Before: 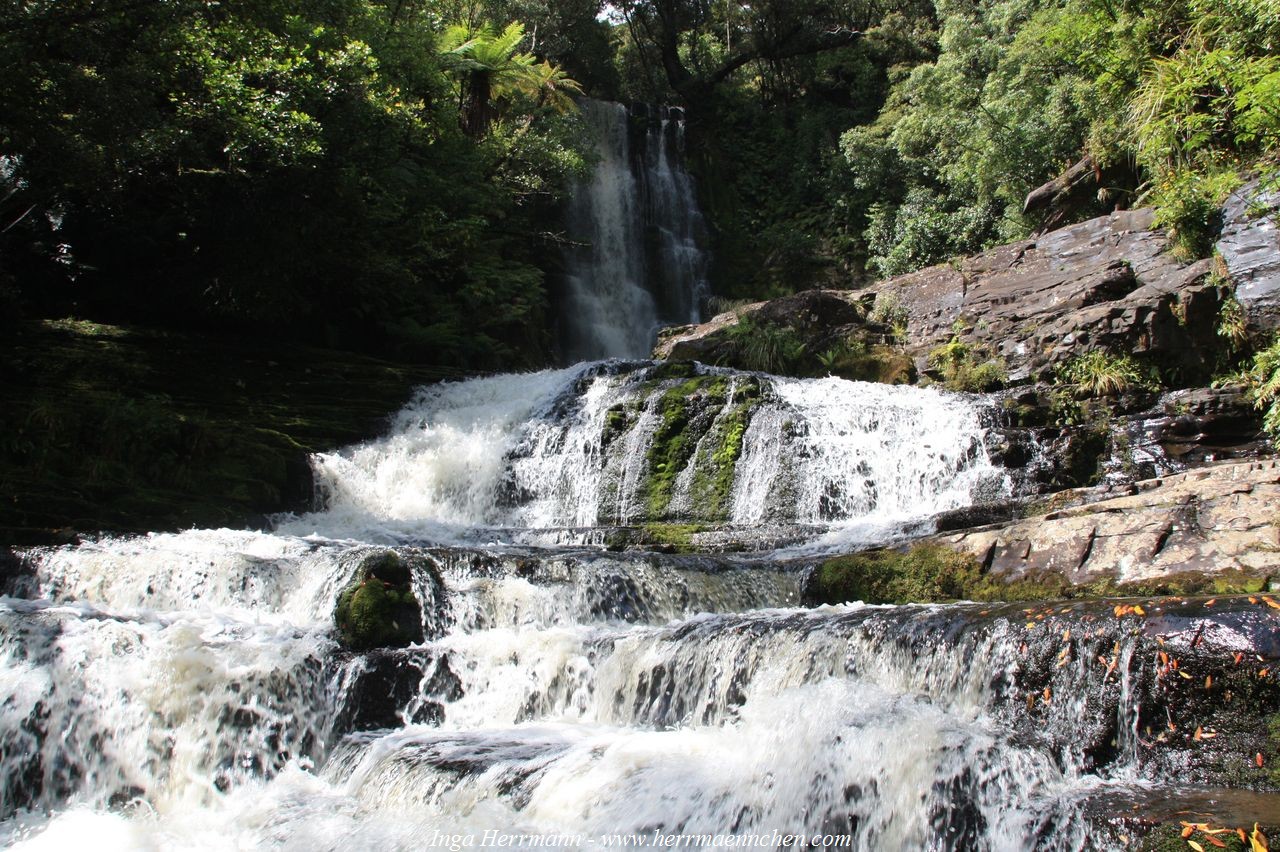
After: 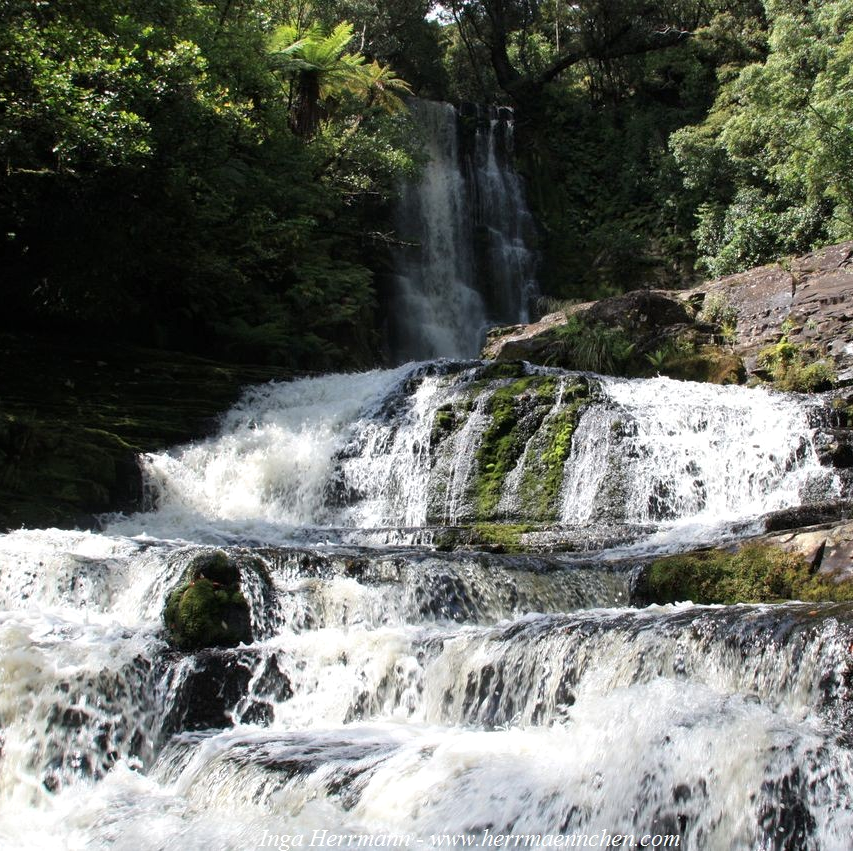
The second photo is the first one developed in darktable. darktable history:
crop and rotate: left 13.409%, right 19.924%
local contrast: highlights 100%, shadows 100%, detail 120%, midtone range 0.2
